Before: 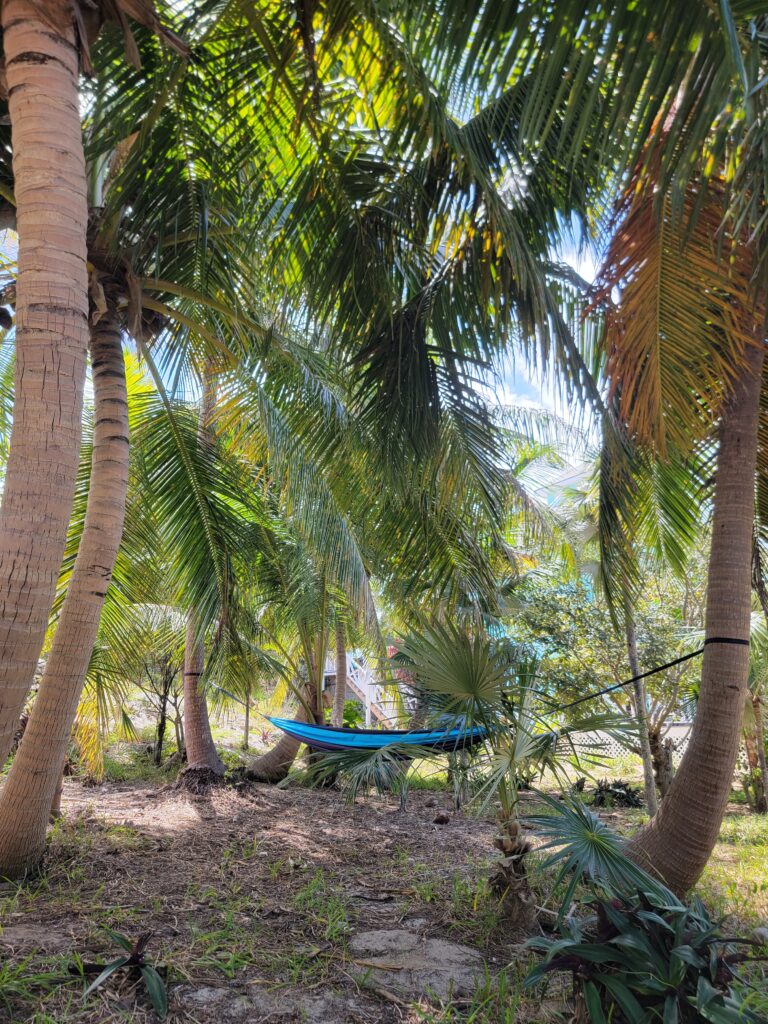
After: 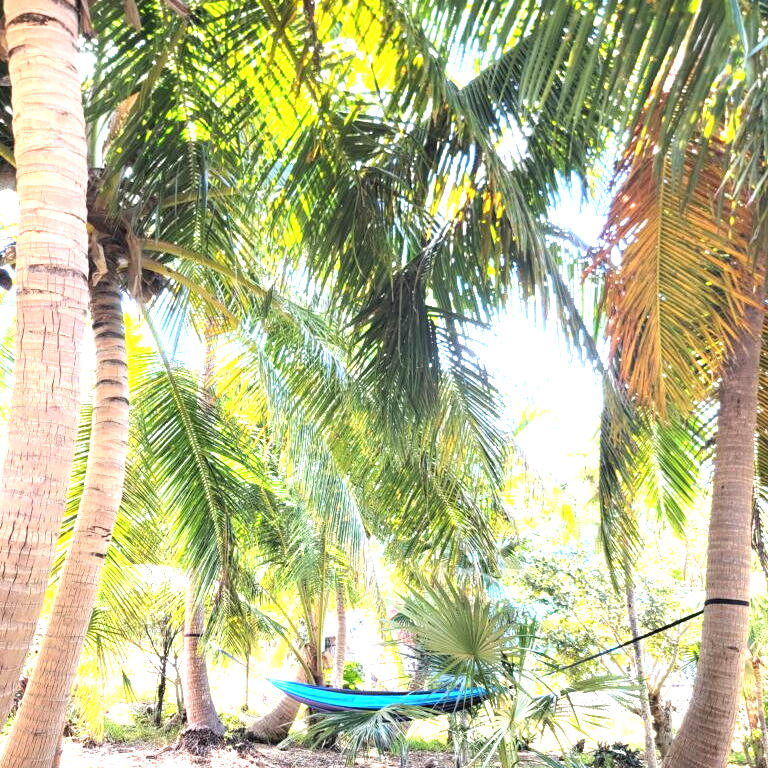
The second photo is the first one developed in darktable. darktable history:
crop: top 3.857%, bottom 21.132%
exposure: black level correction 0, exposure 2 EV, compensate highlight preservation false
